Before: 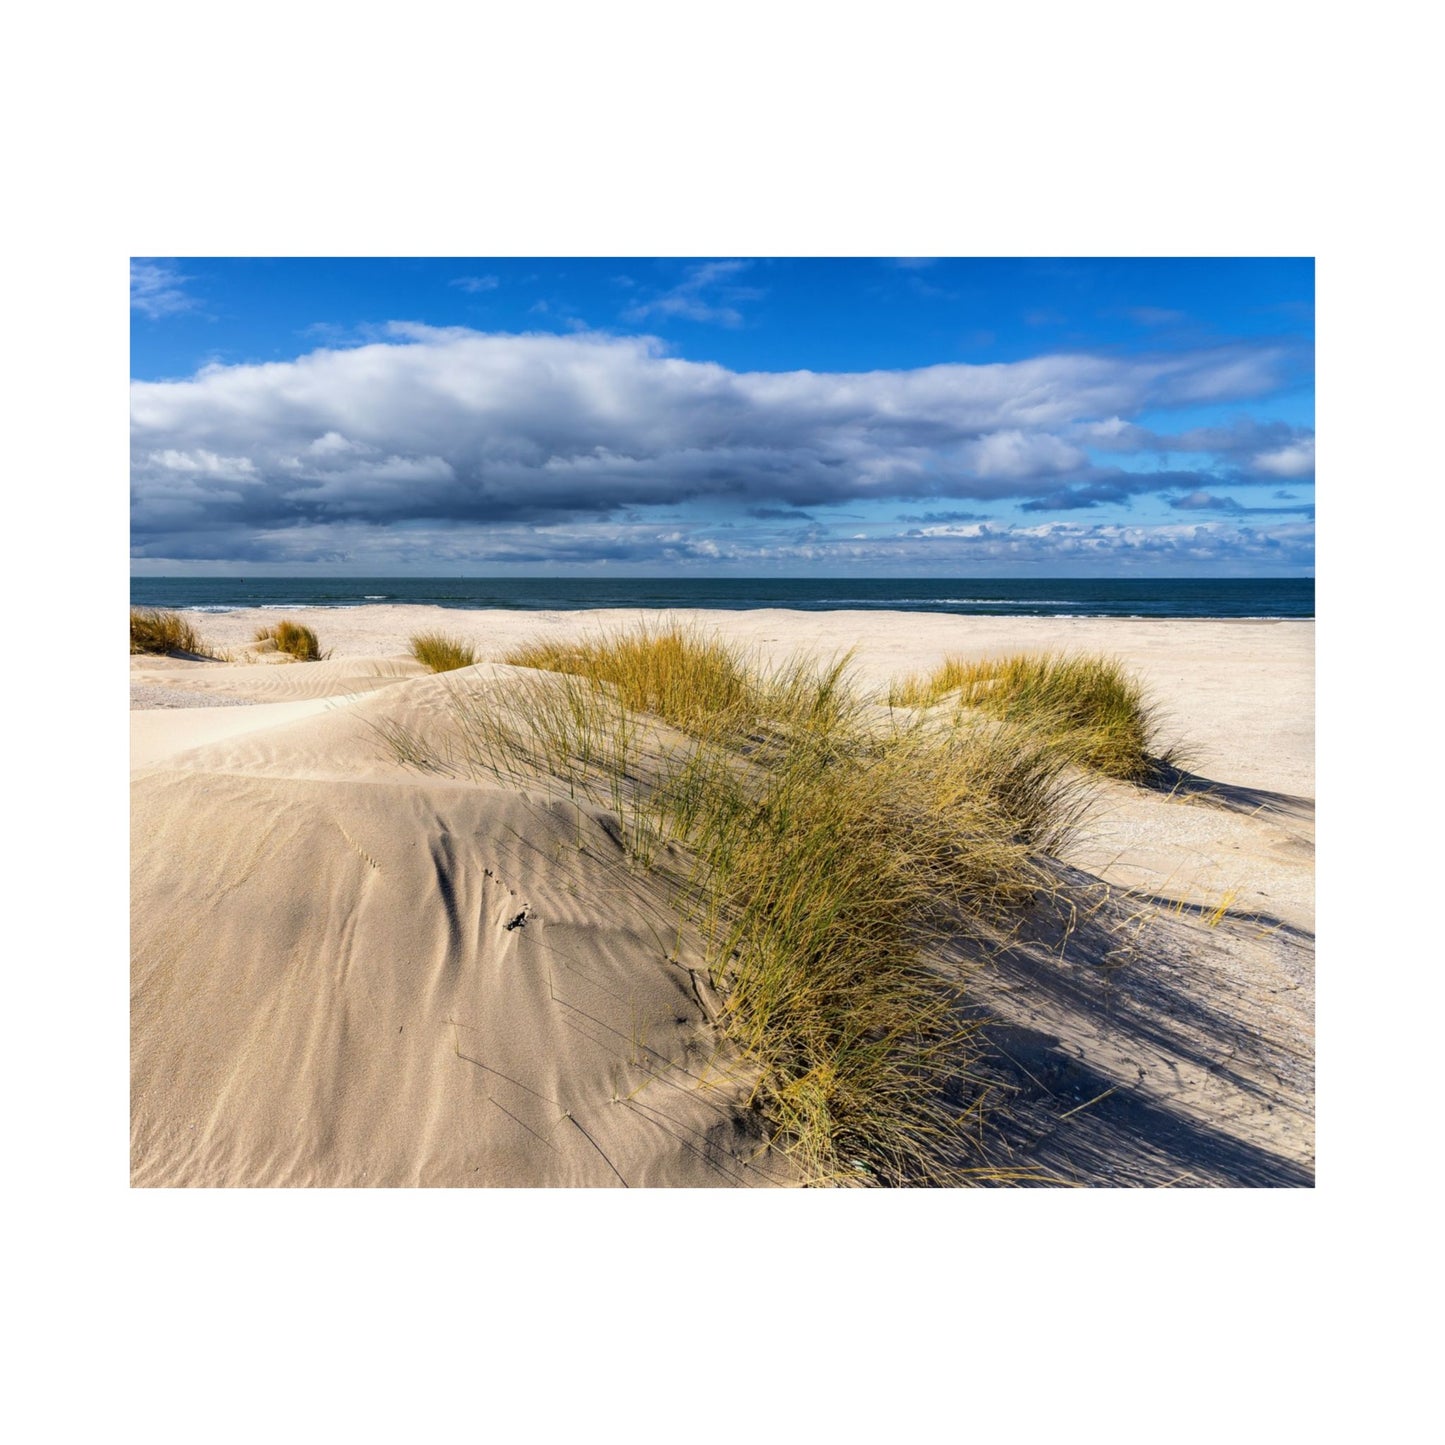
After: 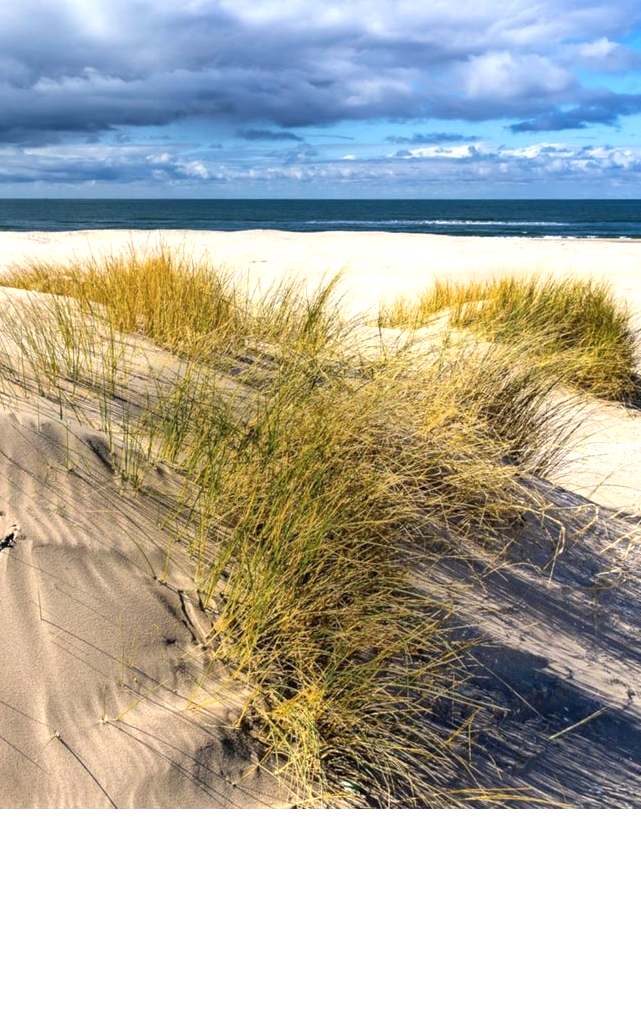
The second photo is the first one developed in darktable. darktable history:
crop: left 35.432%, top 26.233%, right 20.145%, bottom 3.432%
exposure: black level correction 0, exposure 0.6 EV, compensate highlight preservation false
